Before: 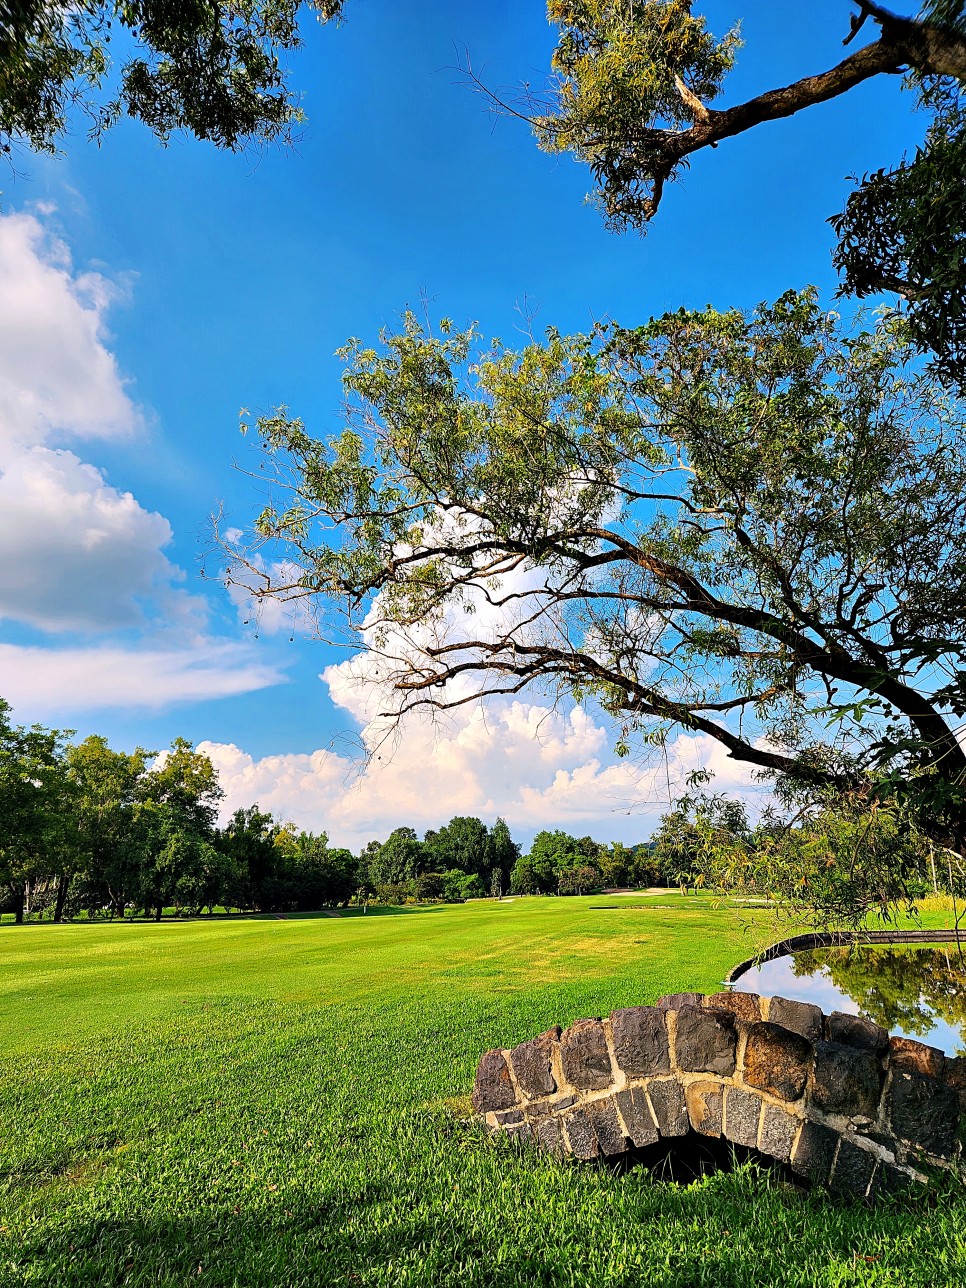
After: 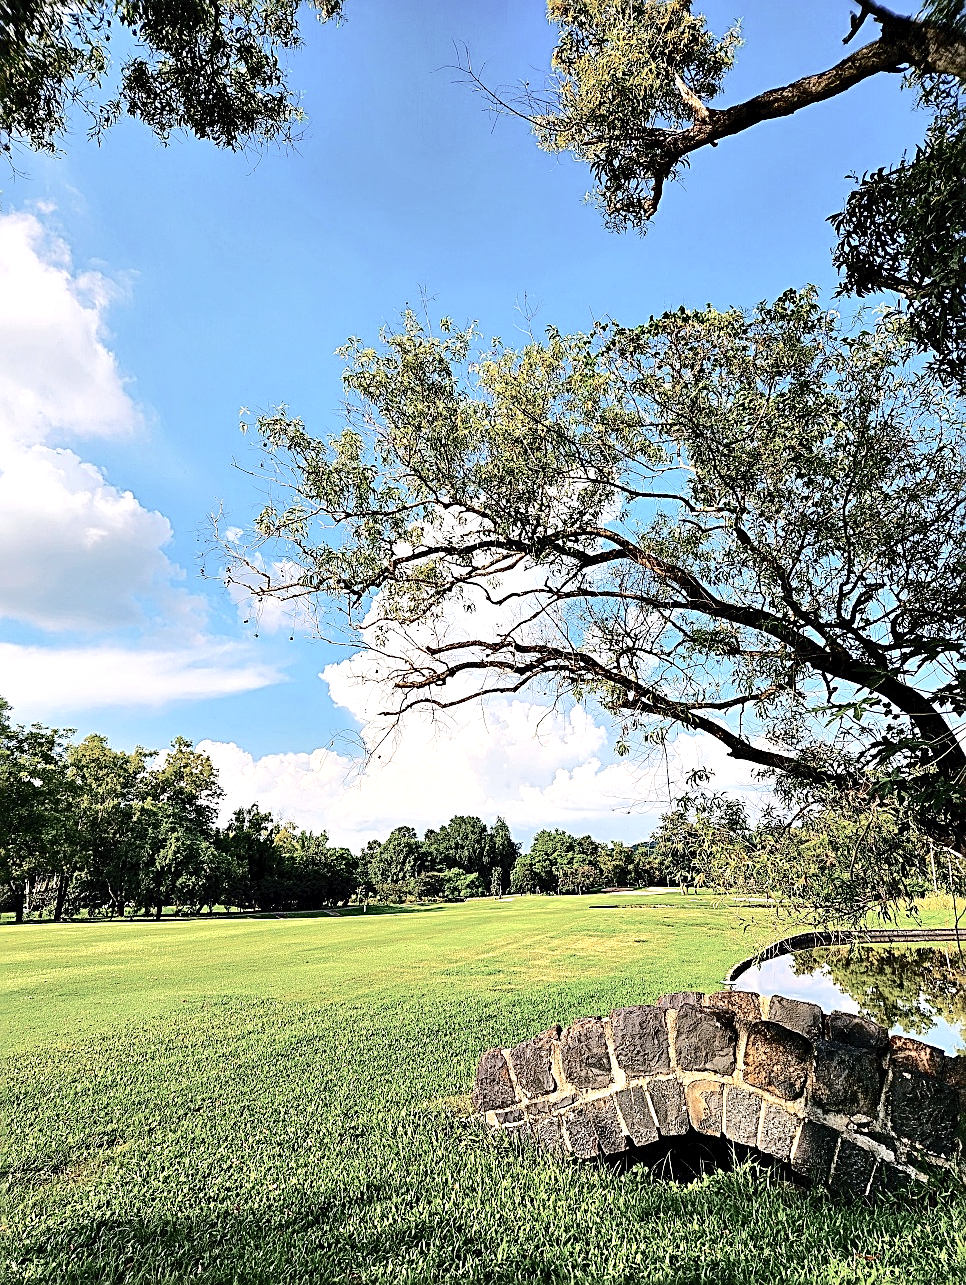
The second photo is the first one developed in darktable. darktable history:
contrast brightness saturation: contrast 0.096, saturation -0.358
exposure: black level correction 0.001, exposure 0.499 EV, compensate exposure bias true, compensate highlight preservation false
crop: top 0.082%, bottom 0.101%
sharpen: radius 2.569, amount 0.699
tone curve: curves: ch0 [(0, 0) (0.003, 0.031) (0.011, 0.033) (0.025, 0.038) (0.044, 0.049) (0.069, 0.059) (0.1, 0.071) (0.136, 0.093) (0.177, 0.142) (0.224, 0.204) (0.277, 0.292) (0.335, 0.387) (0.399, 0.484) (0.468, 0.567) (0.543, 0.643) (0.623, 0.712) (0.709, 0.776) (0.801, 0.837) (0.898, 0.903) (1, 1)], color space Lab, independent channels, preserve colors none
